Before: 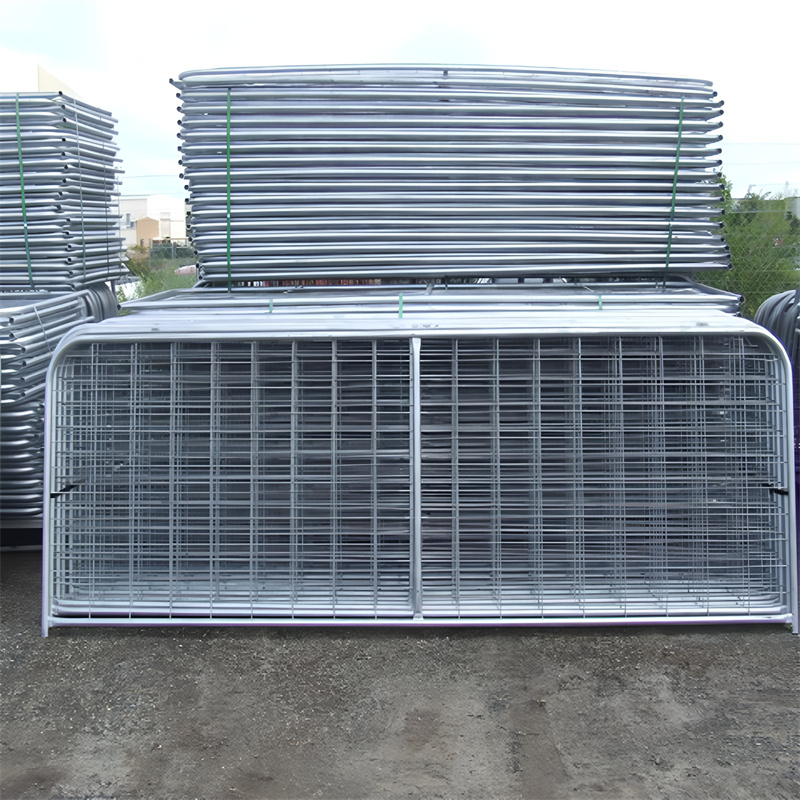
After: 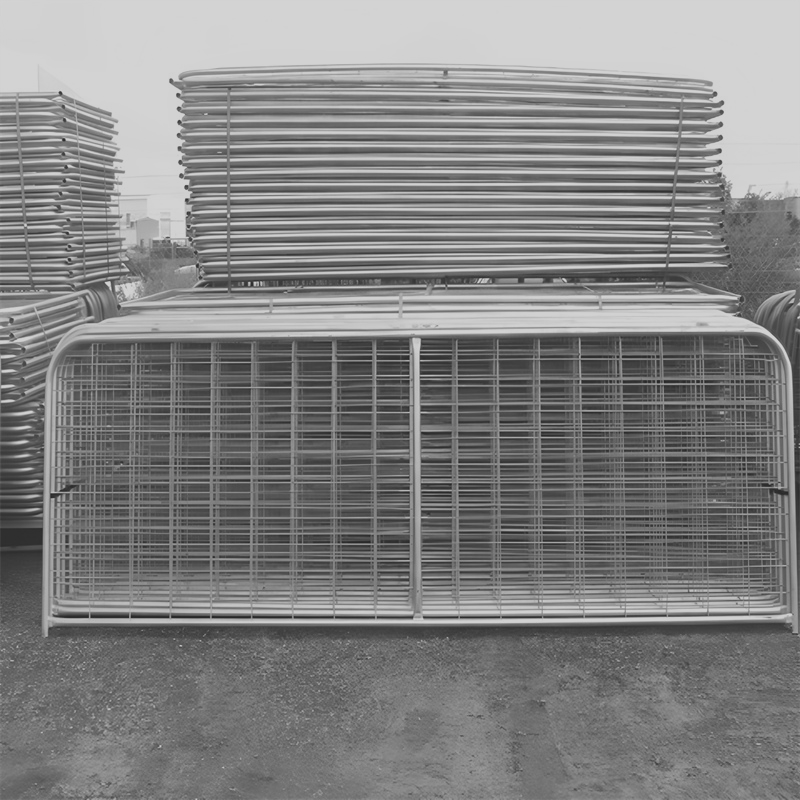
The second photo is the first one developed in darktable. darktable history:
monochrome: a -11.7, b 1.62, size 0.5, highlights 0.38
white balance: red 0.967, blue 1.049
color balance: lift [1.004, 1.002, 1.002, 0.998], gamma [1, 1.007, 1.002, 0.993], gain [1, 0.977, 1.013, 1.023], contrast -3.64%
contrast brightness saturation: contrast -0.26, saturation -0.43
